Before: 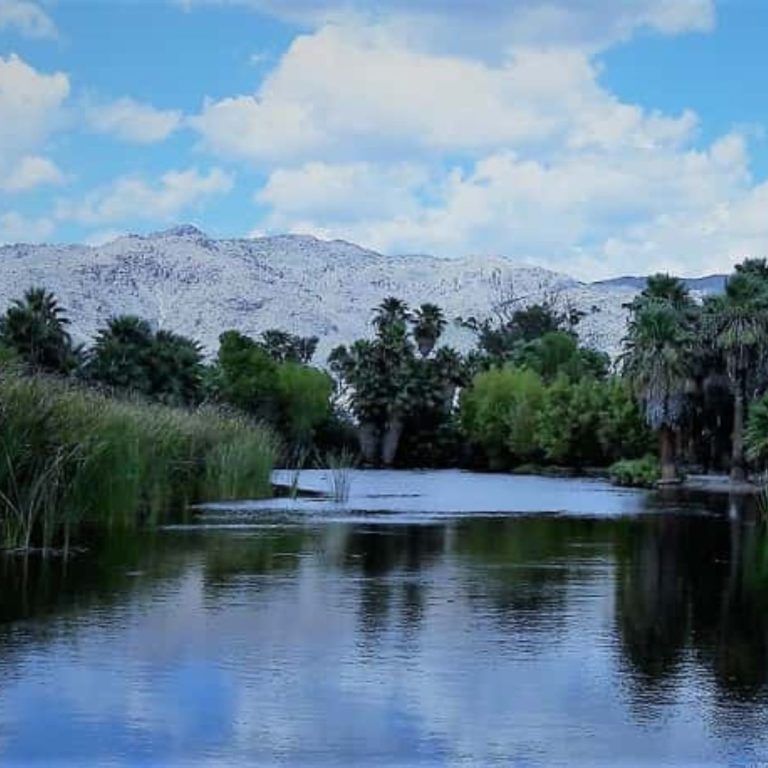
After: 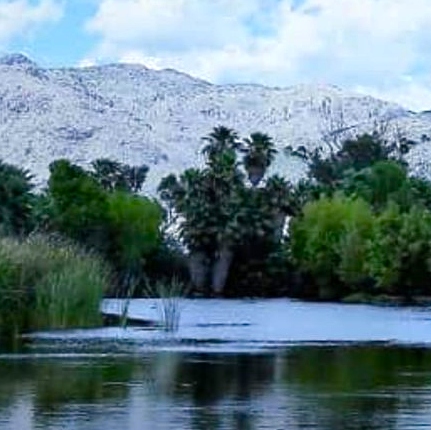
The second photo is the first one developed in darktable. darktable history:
color balance rgb: perceptual saturation grading › global saturation 13.585%, perceptual saturation grading › highlights -30.235%, perceptual saturation grading › shadows 51.094%, perceptual brilliance grading › highlights 11.685%
crop and rotate: left 22.198%, top 22.295%, right 21.637%, bottom 21.606%
